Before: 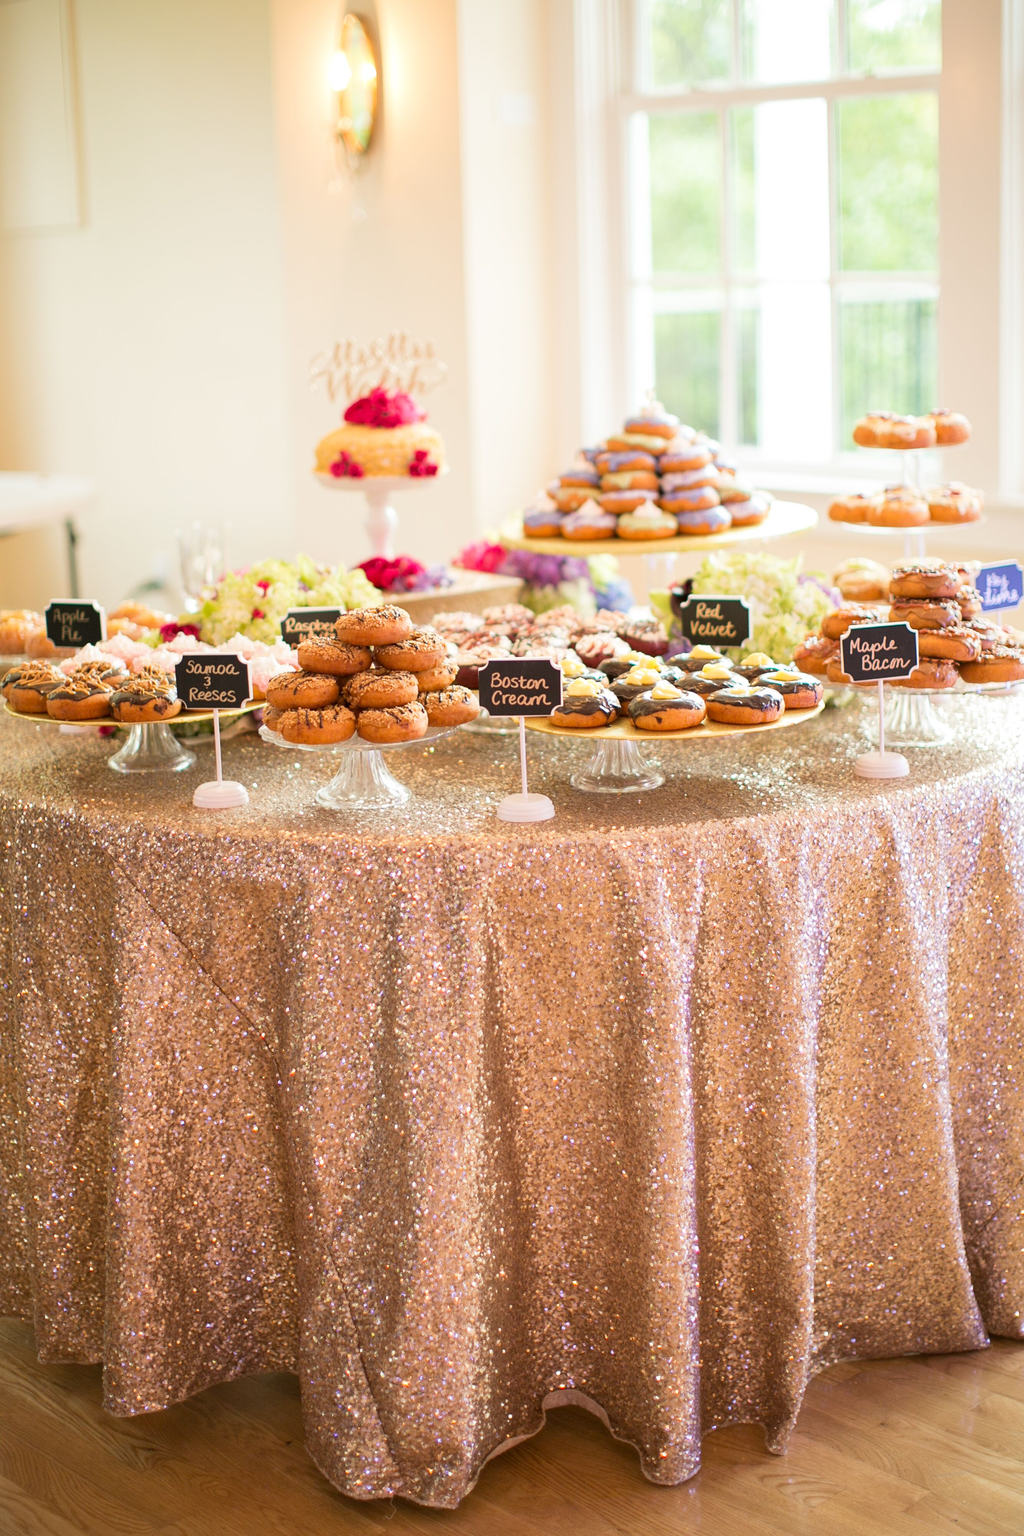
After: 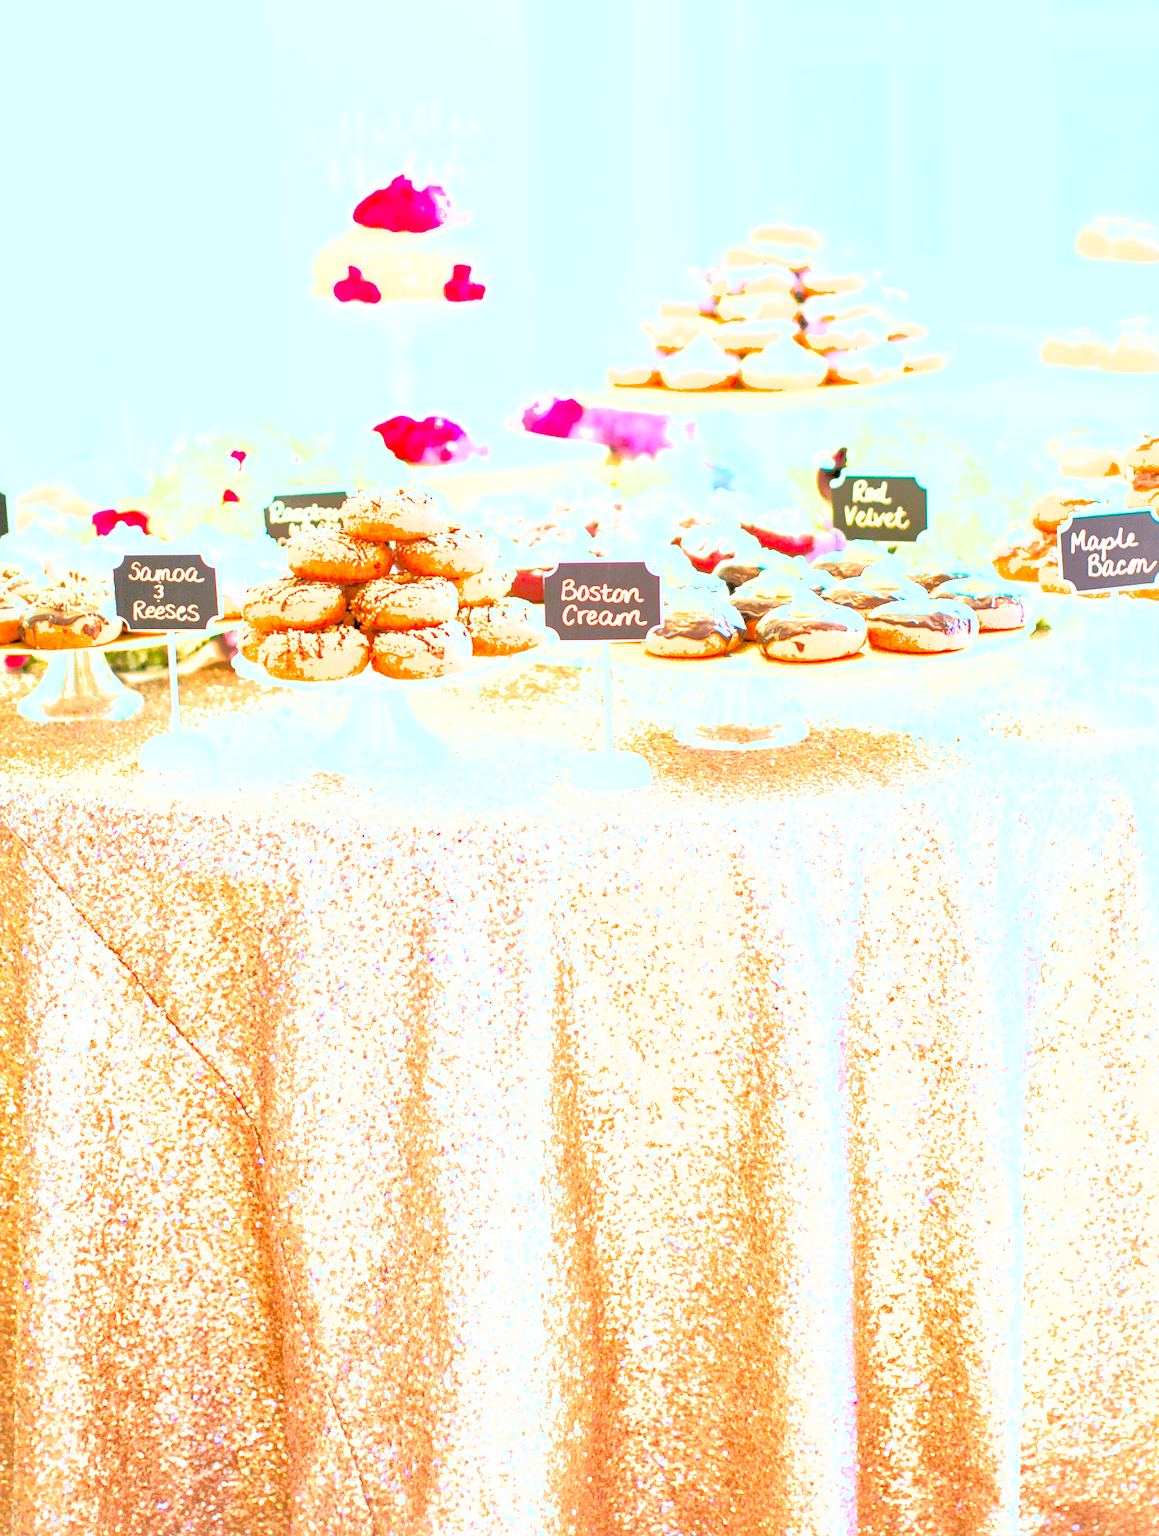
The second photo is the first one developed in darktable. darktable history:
levels: levels [0.093, 0.434, 0.988]
exposure: black level correction 0.001, exposure 1.65 EV, compensate exposure bias true, compensate highlight preservation false
crop: left 9.37%, top 17.227%, right 10.848%, bottom 12.301%
shadows and highlights: on, module defaults
color correction: highlights a* -11.56, highlights b* -15.17
base curve: curves: ch0 [(0, 0) (0.028, 0.03) (0.121, 0.232) (0.46, 0.748) (0.859, 0.968) (1, 1)], preserve colors average RGB
